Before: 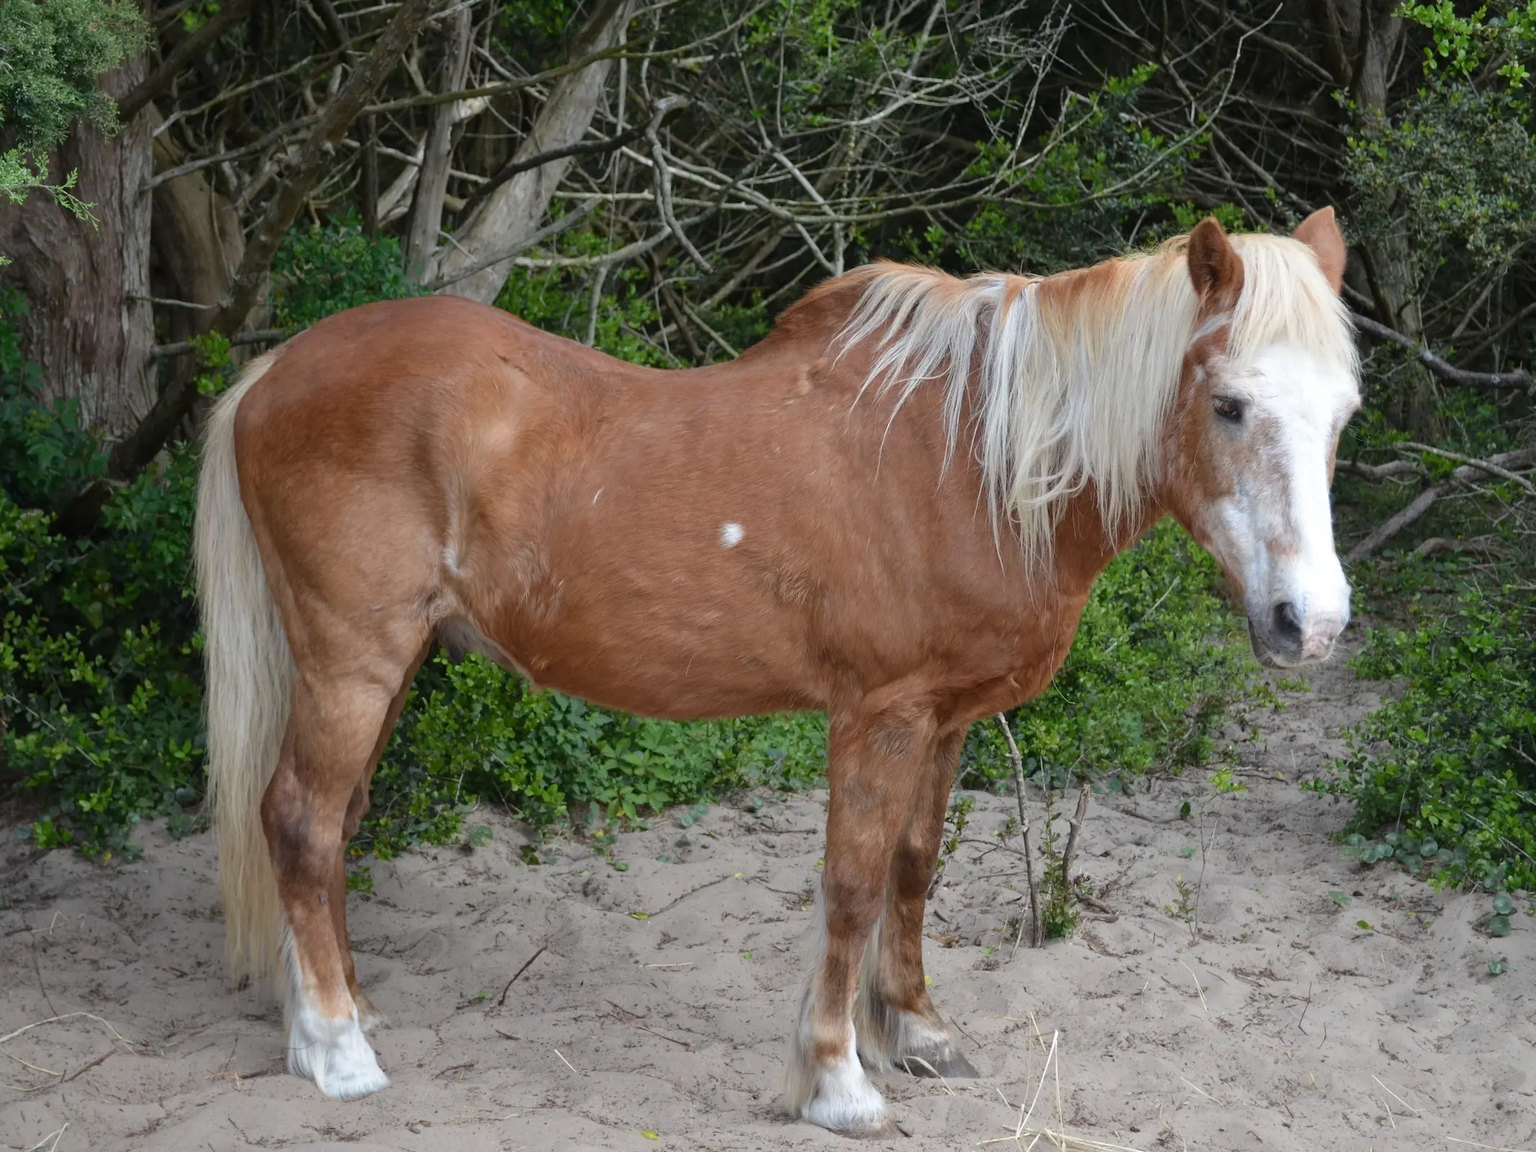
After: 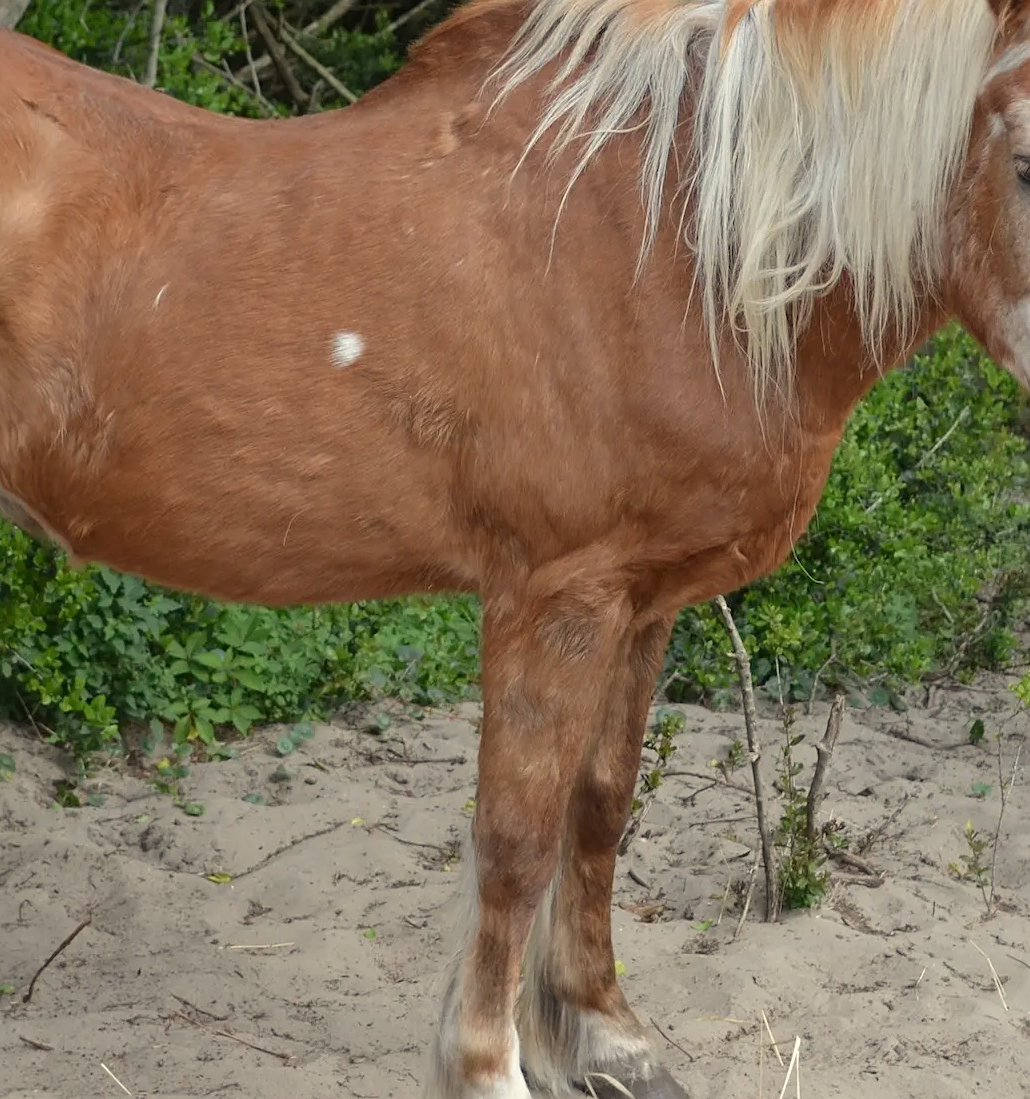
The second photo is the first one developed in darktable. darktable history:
crop: left 31.379%, top 24.658%, right 20.326%, bottom 6.628%
white balance: red 1.029, blue 0.92
sharpen: amount 0.2
